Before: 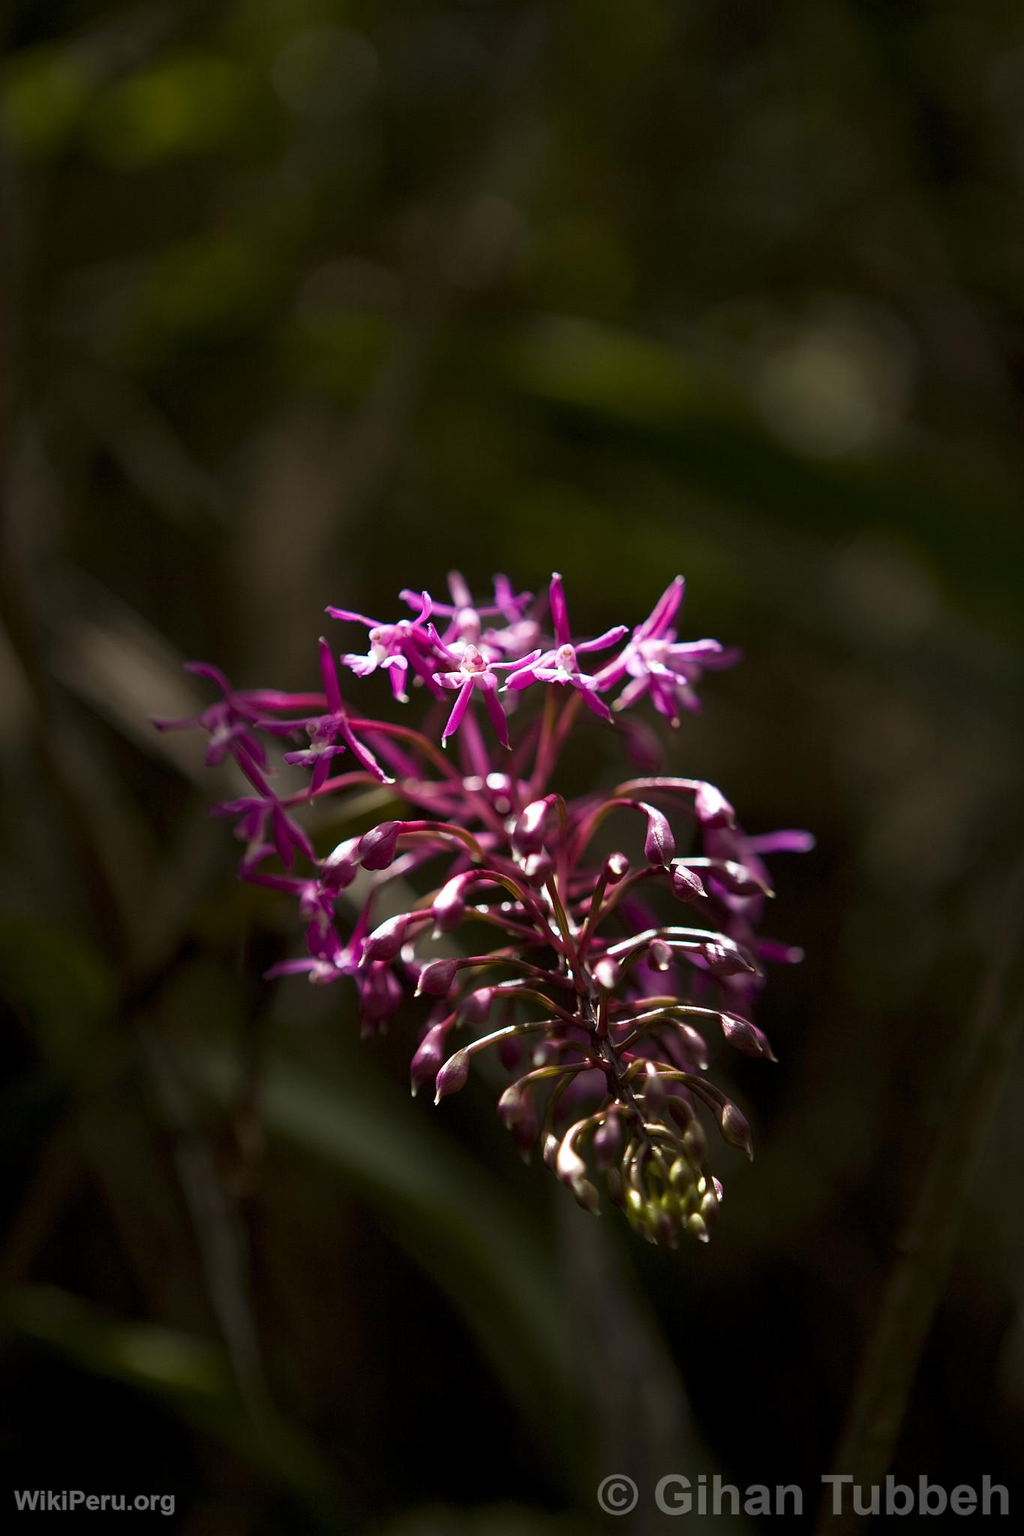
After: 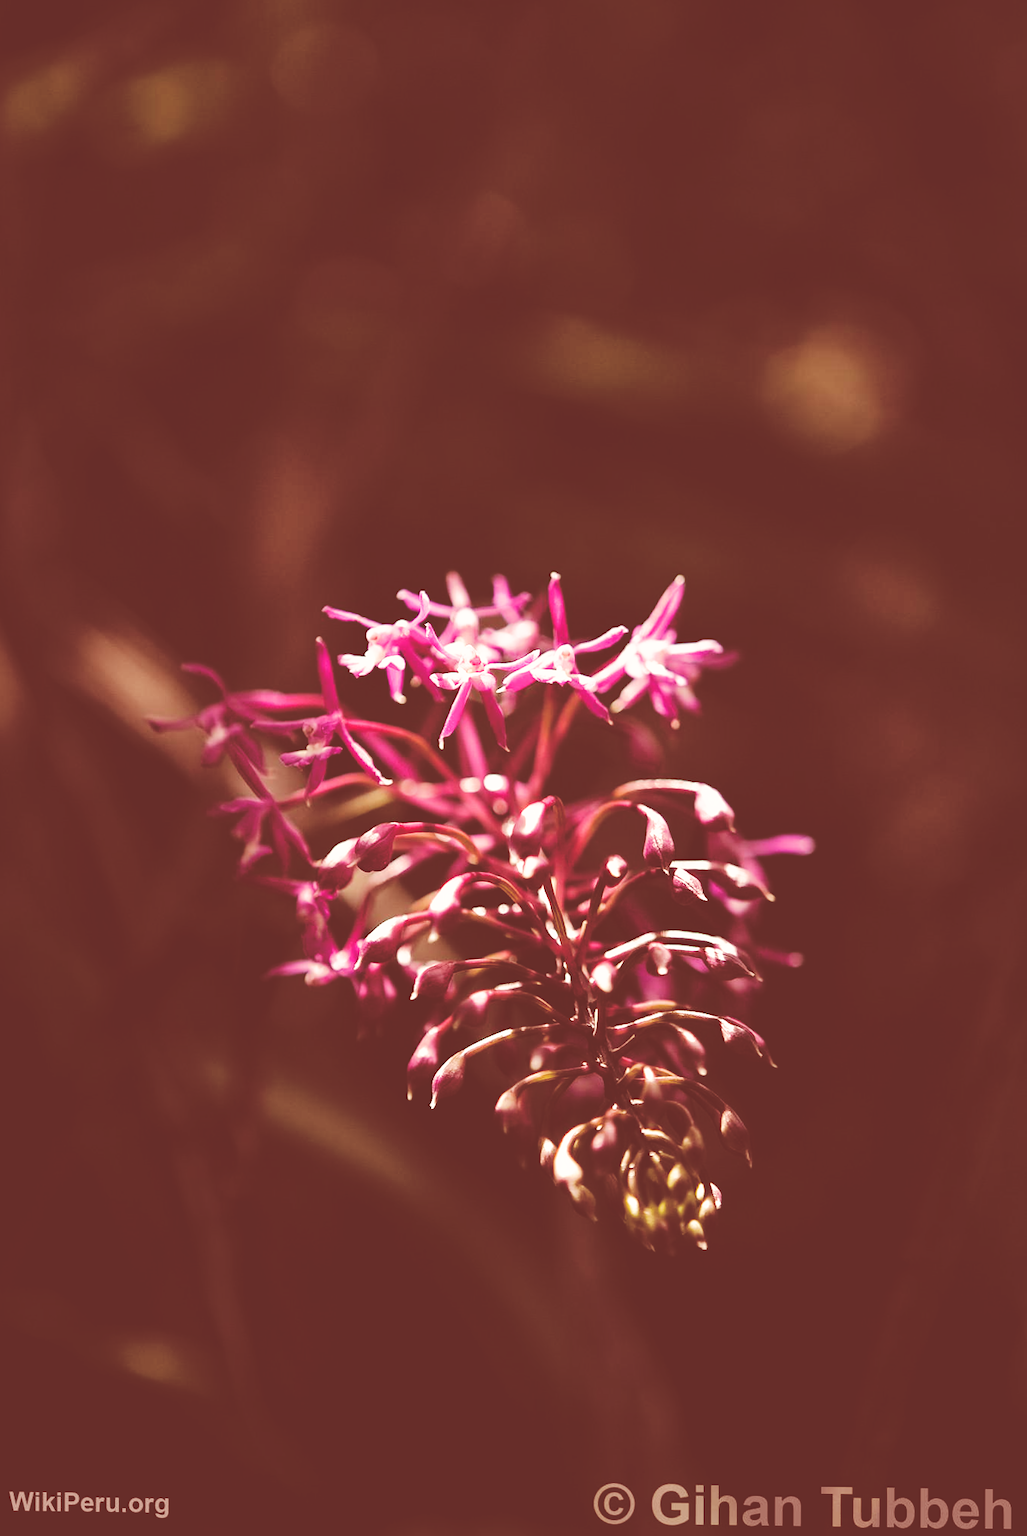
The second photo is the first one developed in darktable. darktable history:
rotate and perspective: rotation 0.192°, lens shift (horizontal) -0.015, crop left 0.005, crop right 0.996, crop top 0.006, crop bottom 0.99
base curve: curves: ch0 [(0, 0.003) (0.001, 0.002) (0.006, 0.004) (0.02, 0.022) (0.048, 0.086) (0.094, 0.234) (0.162, 0.431) (0.258, 0.629) (0.385, 0.8) (0.548, 0.918) (0.751, 0.988) (1, 1)], preserve colors none
color correction: highlights a* 9.03, highlights b* 8.71, shadows a* 40, shadows b* 40, saturation 0.8
split-toning: shadows › hue 360°
tone curve: curves: ch0 [(0, 0) (0.003, 0.278) (0.011, 0.282) (0.025, 0.282) (0.044, 0.29) (0.069, 0.295) (0.1, 0.306) (0.136, 0.316) (0.177, 0.33) (0.224, 0.358) (0.277, 0.403) (0.335, 0.451) (0.399, 0.505) (0.468, 0.558) (0.543, 0.611) (0.623, 0.679) (0.709, 0.751) (0.801, 0.815) (0.898, 0.863) (1, 1)], preserve colors none
